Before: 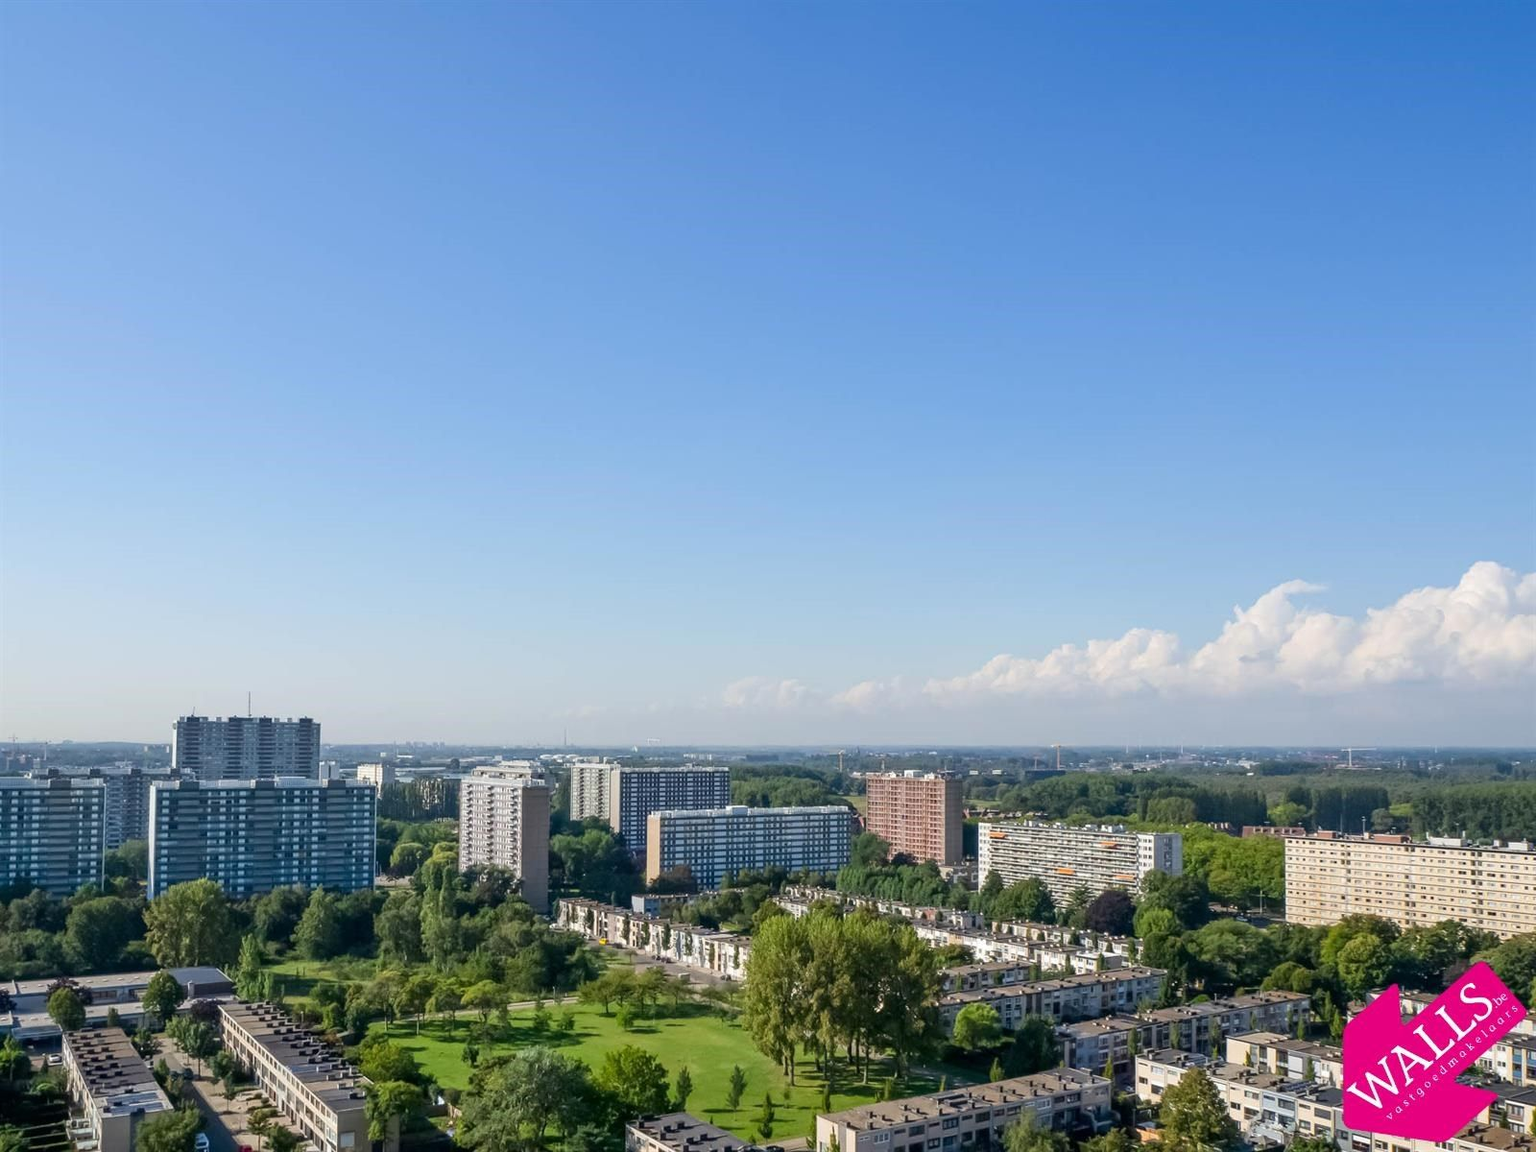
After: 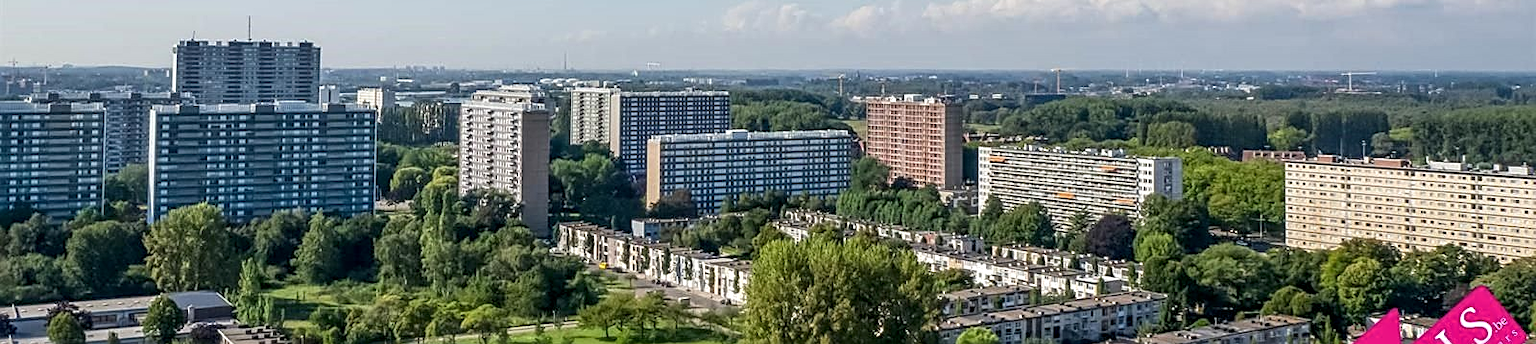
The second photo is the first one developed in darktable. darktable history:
shadows and highlights: shadows 29.25, highlights -29.65, low approximation 0.01, soften with gaussian
crop and rotate: top 58.7%, bottom 11.34%
local contrast: detail 130%
sharpen: amount 0.58
